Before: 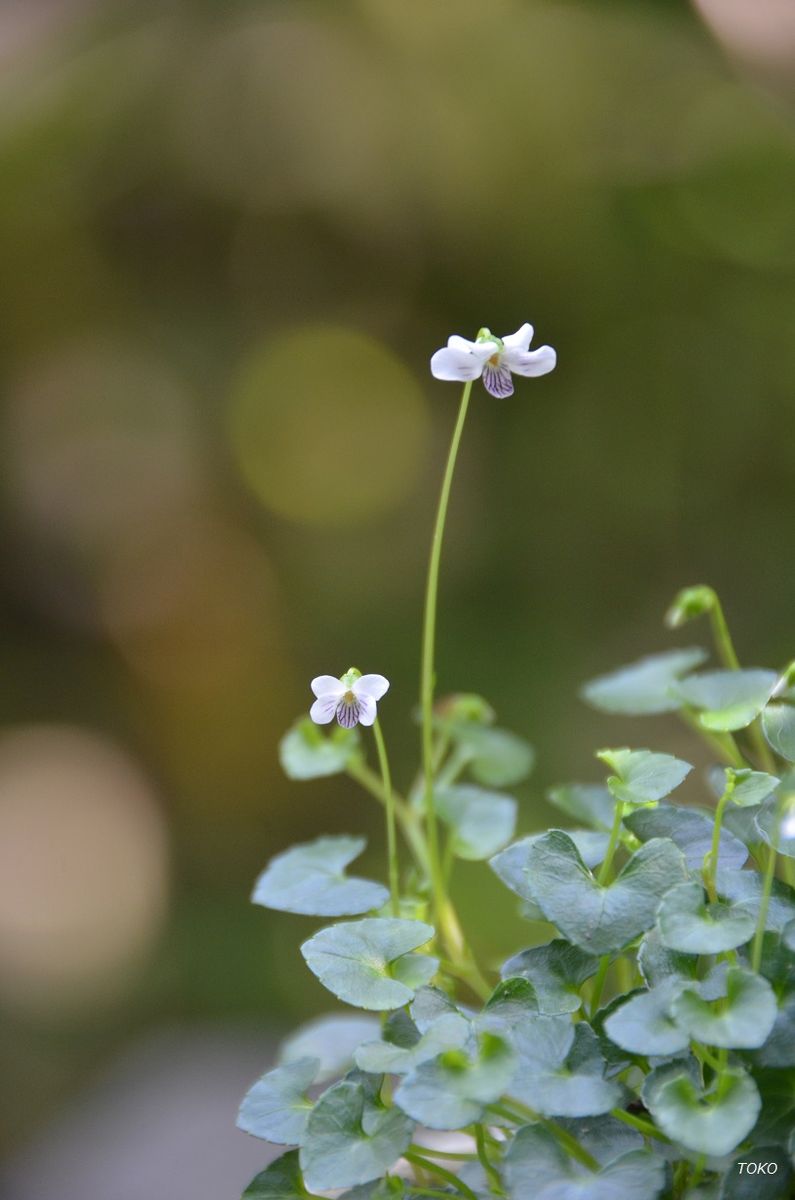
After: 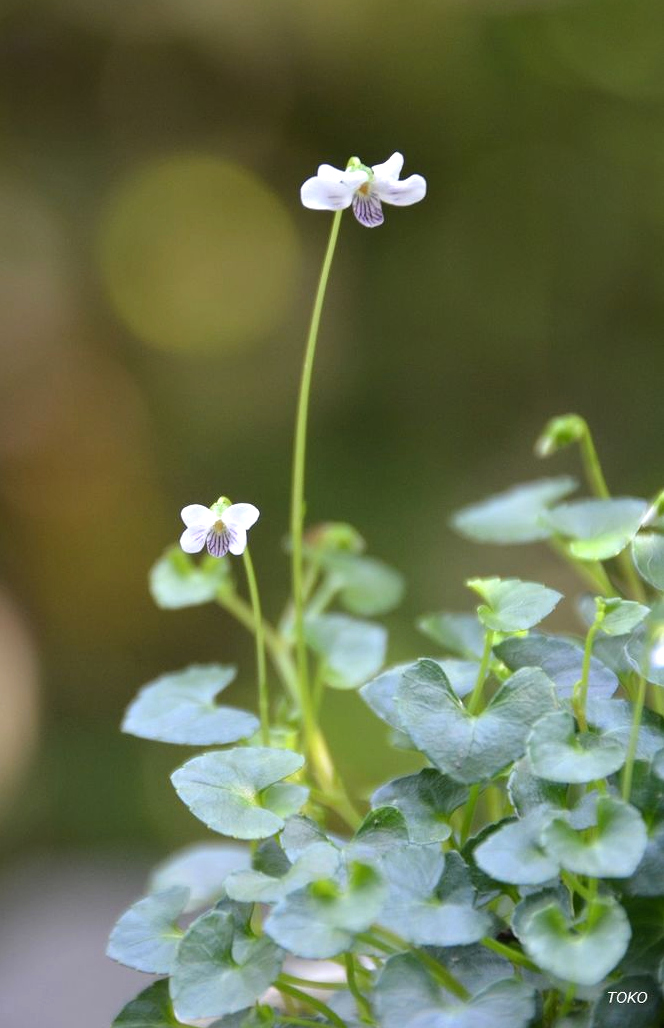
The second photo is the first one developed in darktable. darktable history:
tone equalizer: -8 EV -0.446 EV, -7 EV -0.376 EV, -6 EV -0.36 EV, -5 EV -0.194 EV, -3 EV 0.195 EV, -2 EV 0.363 EV, -1 EV 0.375 EV, +0 EV 0.447 EV, mask exposure compensation -0.492 EV
crop: left 16.378%, top 14.298%
